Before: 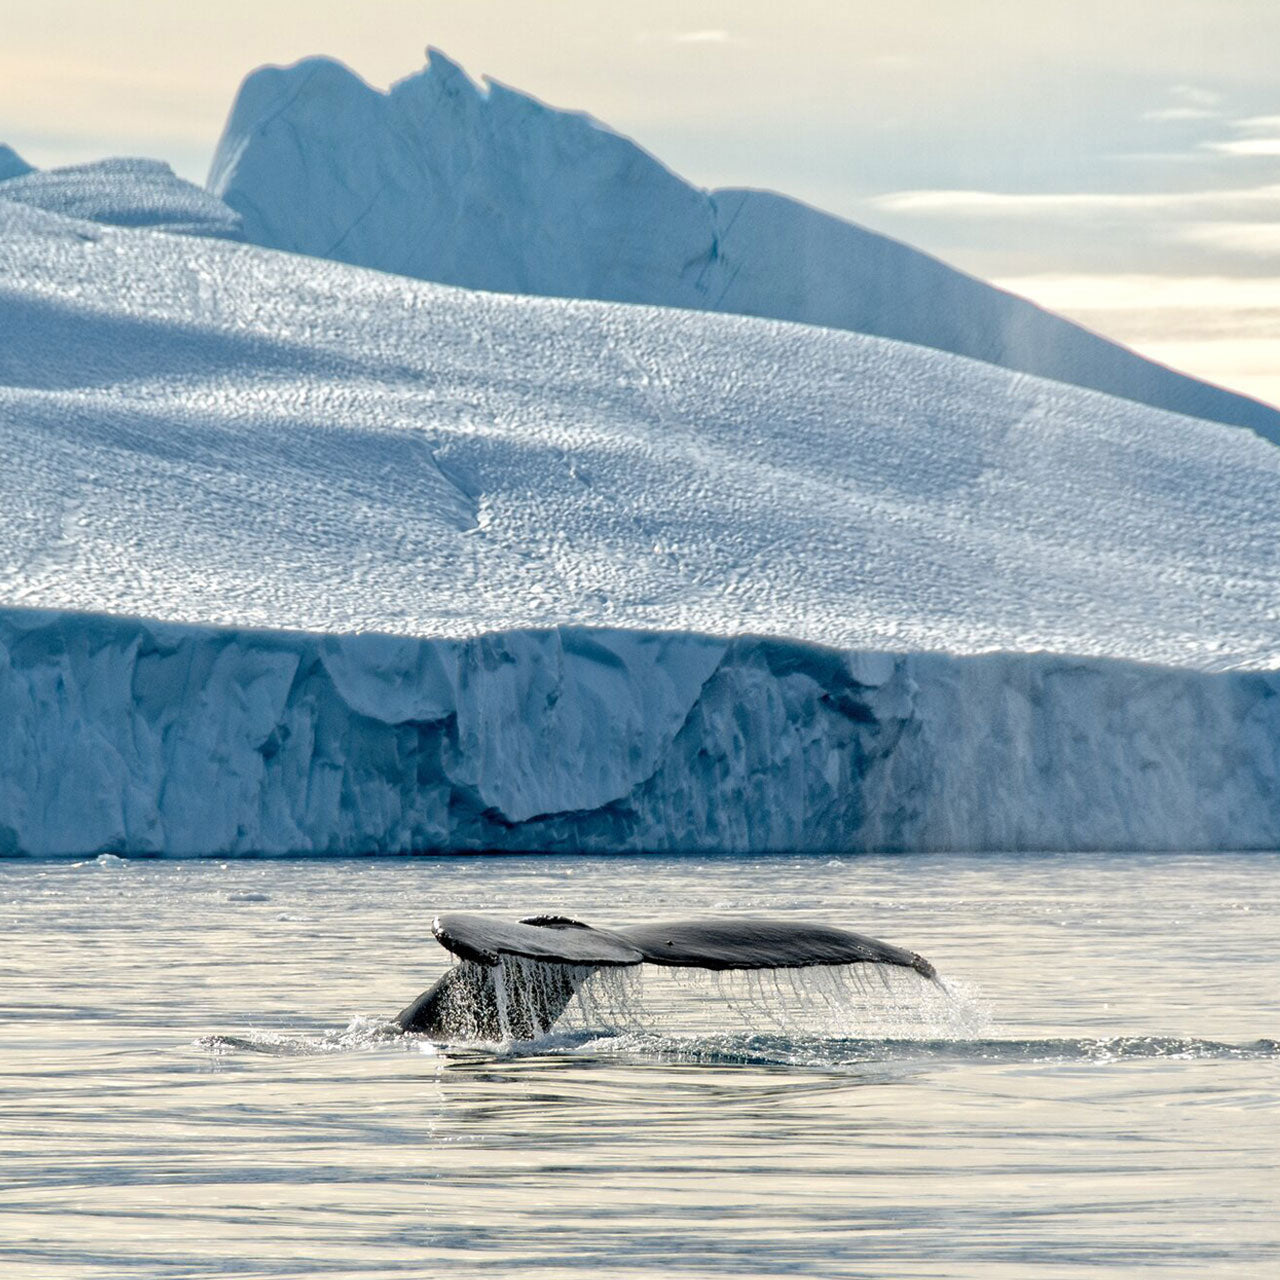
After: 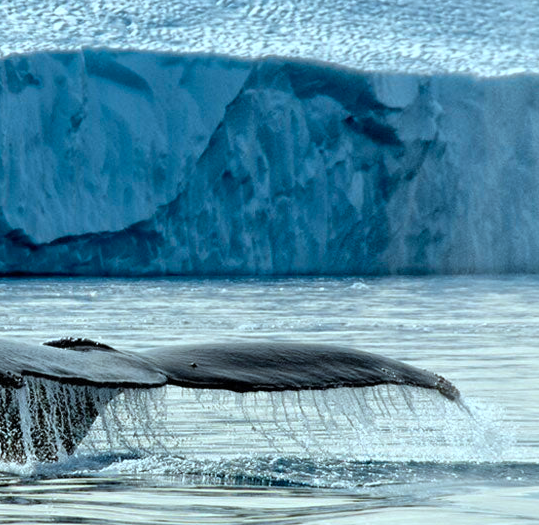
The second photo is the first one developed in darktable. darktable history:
crop: left 37.221%, top 45.169%, right 20.63%, bottom 13.777%
color correction: highlights a* -11.71, highlights b* -15.58
